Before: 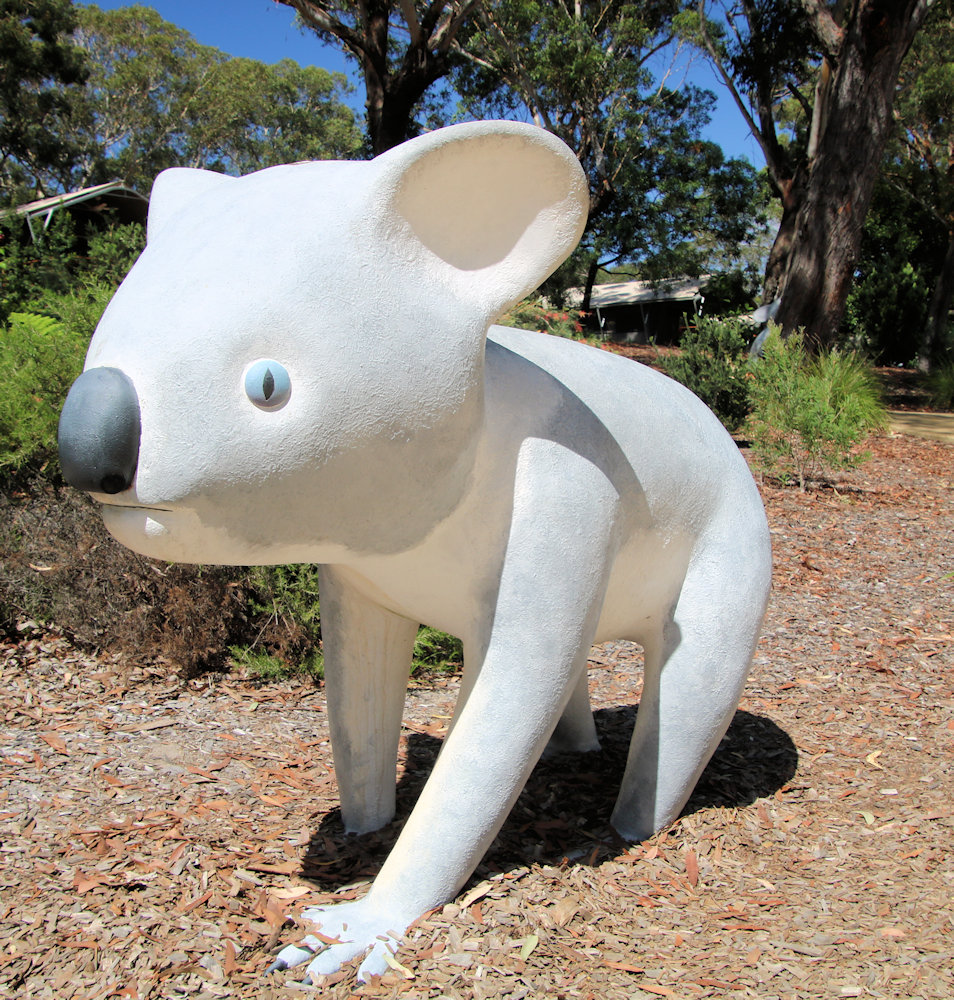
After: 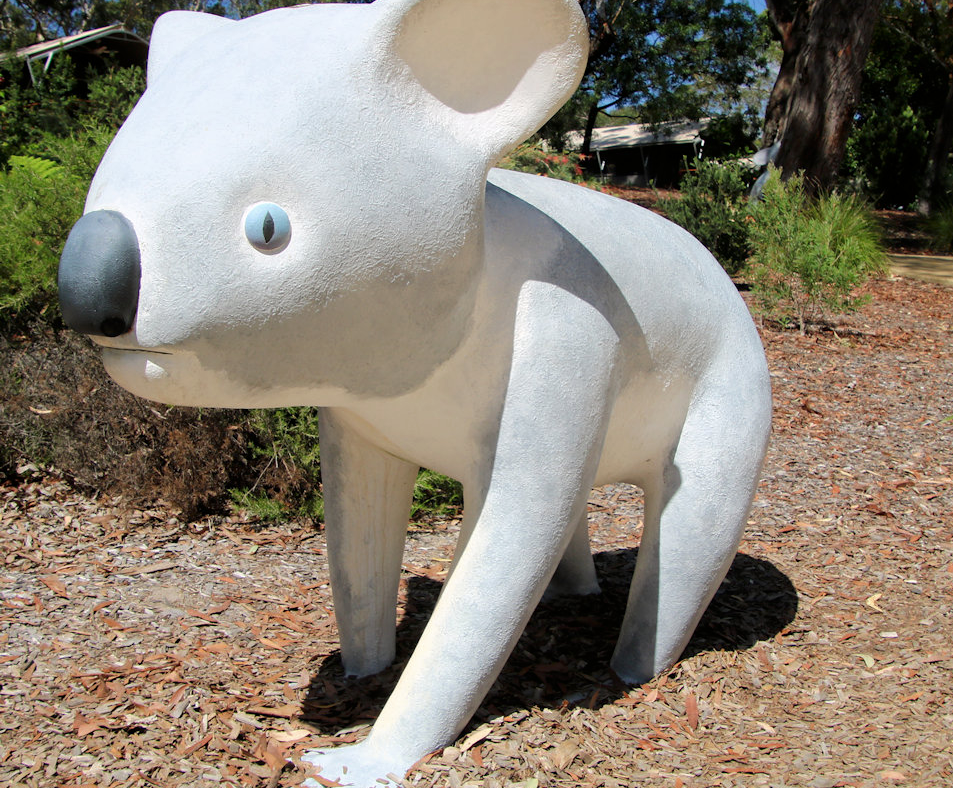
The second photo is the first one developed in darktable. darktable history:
contrast brightness saturation: brightness -0.09
crop and rotate: top 15.778%, bottom 5.38%
